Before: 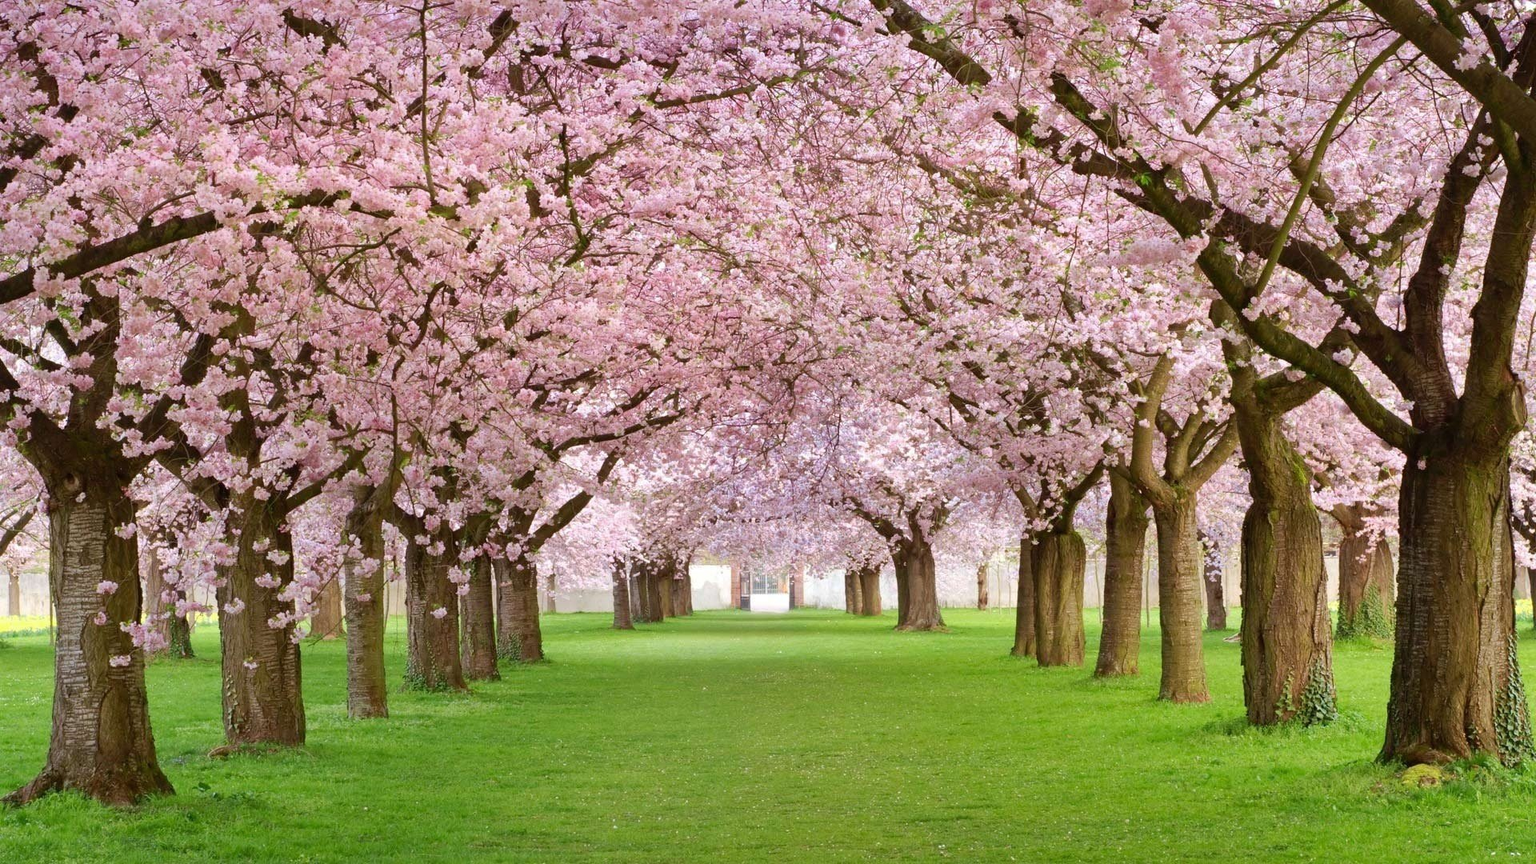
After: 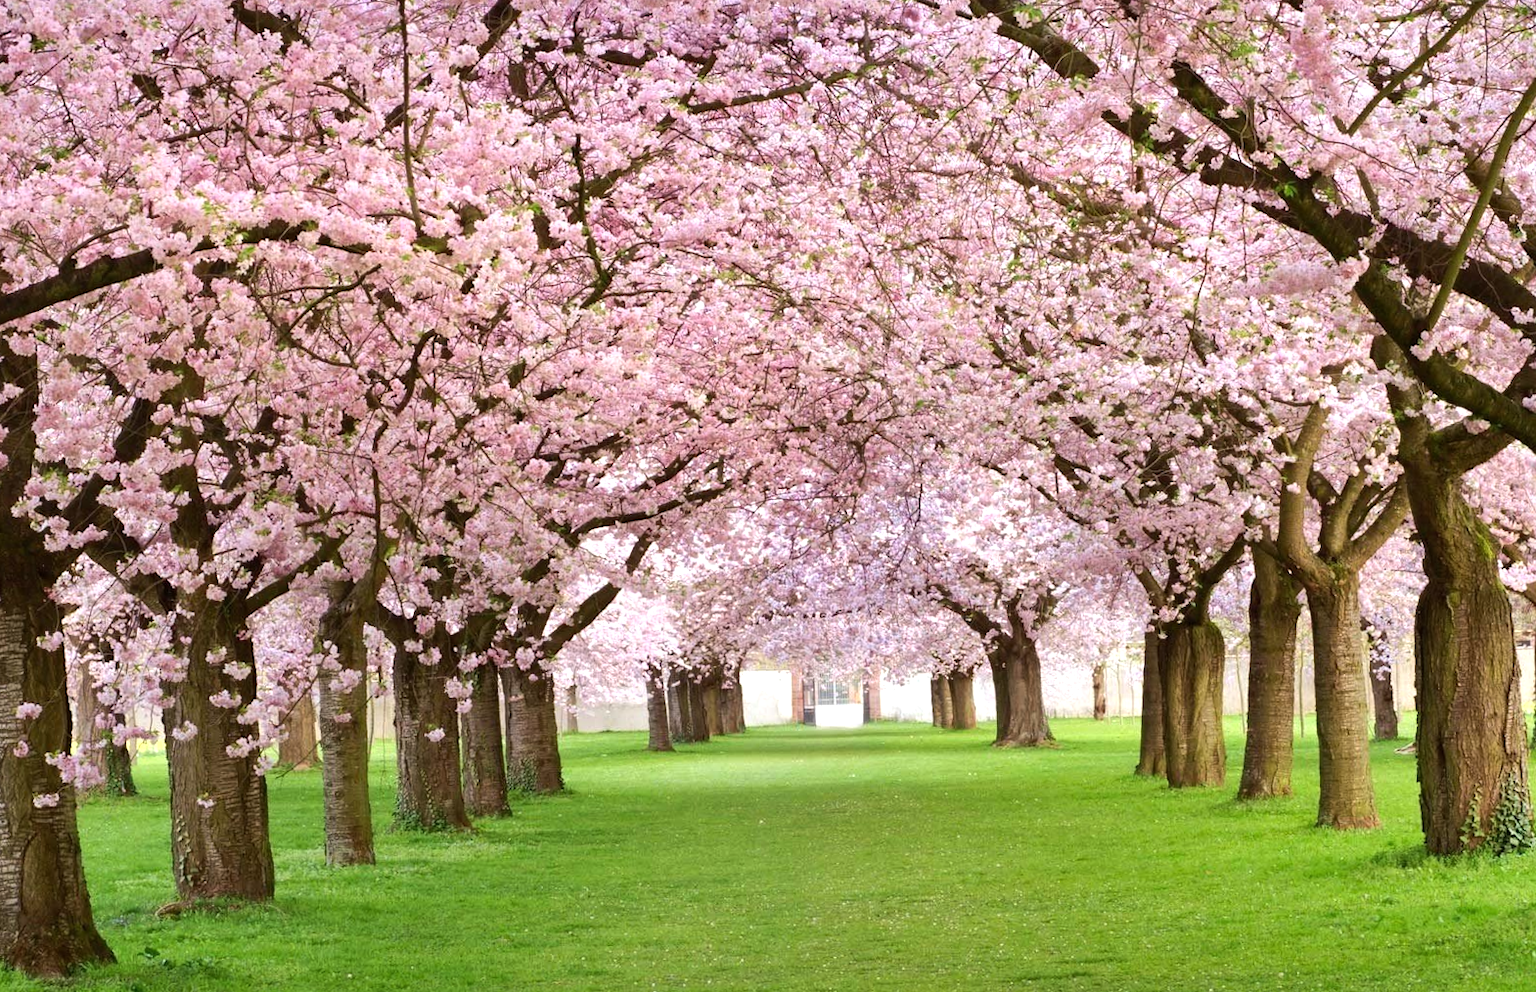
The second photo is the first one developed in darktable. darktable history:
tone equalizer: -8 EV -0.417 EV, -7 EV -0.389 EV, -6 EV -0.333 EV, -5 EV -0.222 EV, -3 EV 0.222 EV, -2 EV 0.333 EV, -1 EV 0.389 EV, +0 EV 0.417 EV, edges refinement/feathering 500, mask exposure compensation -1.57 EV, preserve details no
crop and rotate: angle 1°, left 4.281%, top 0.642%, right 11.383%, bottom 2.486%
